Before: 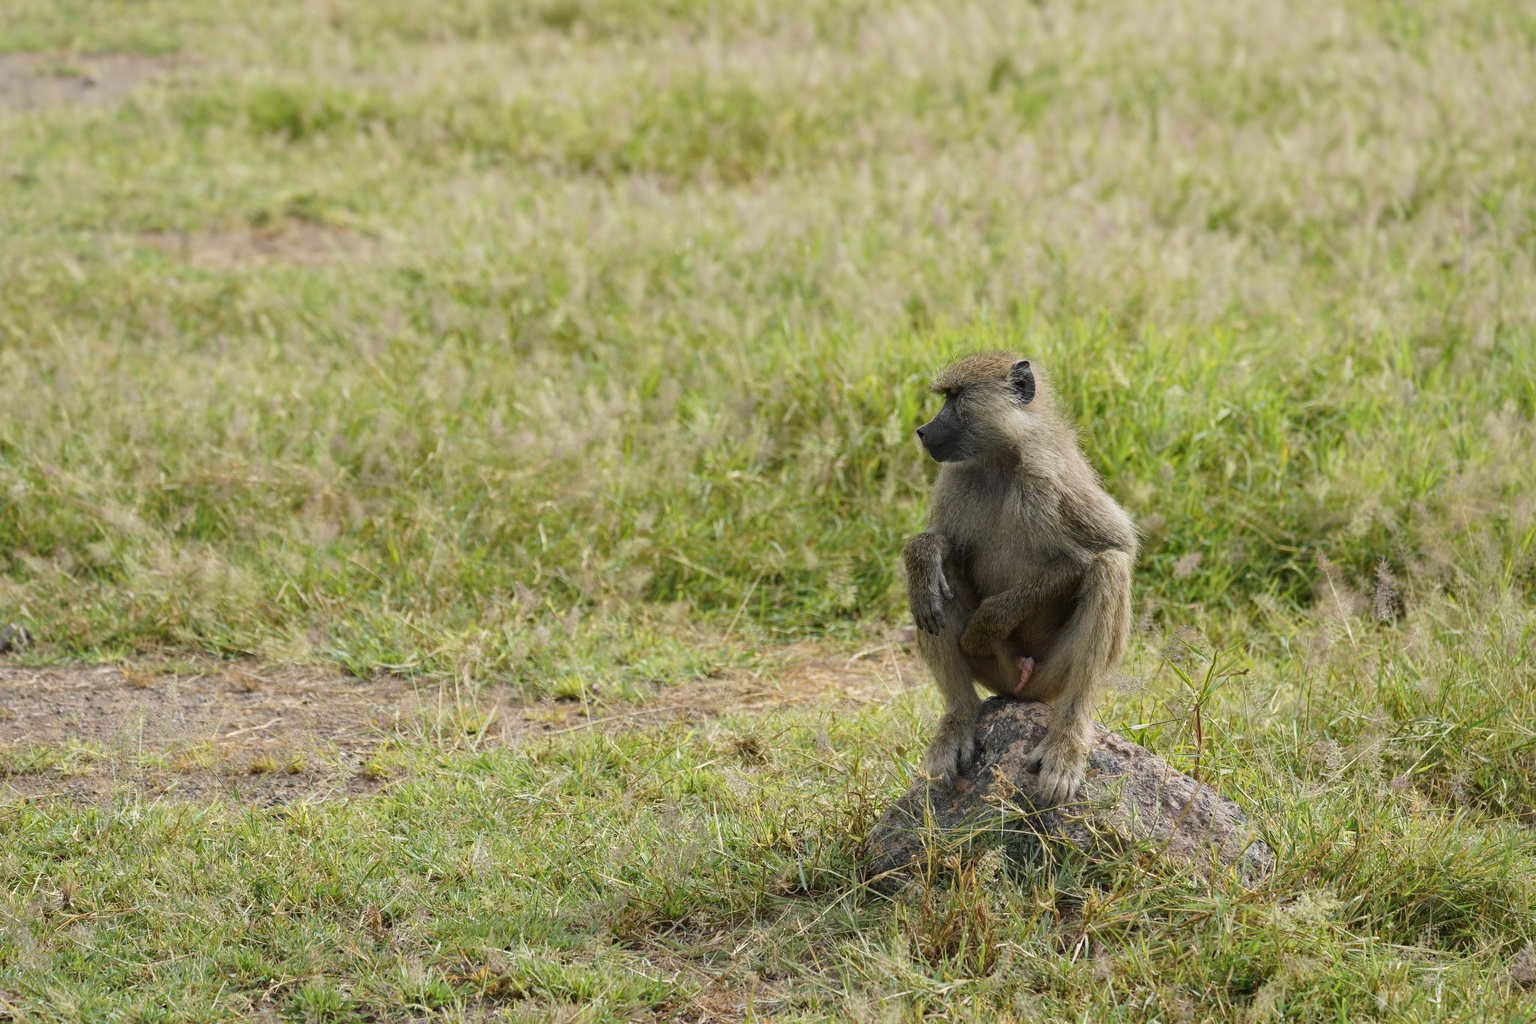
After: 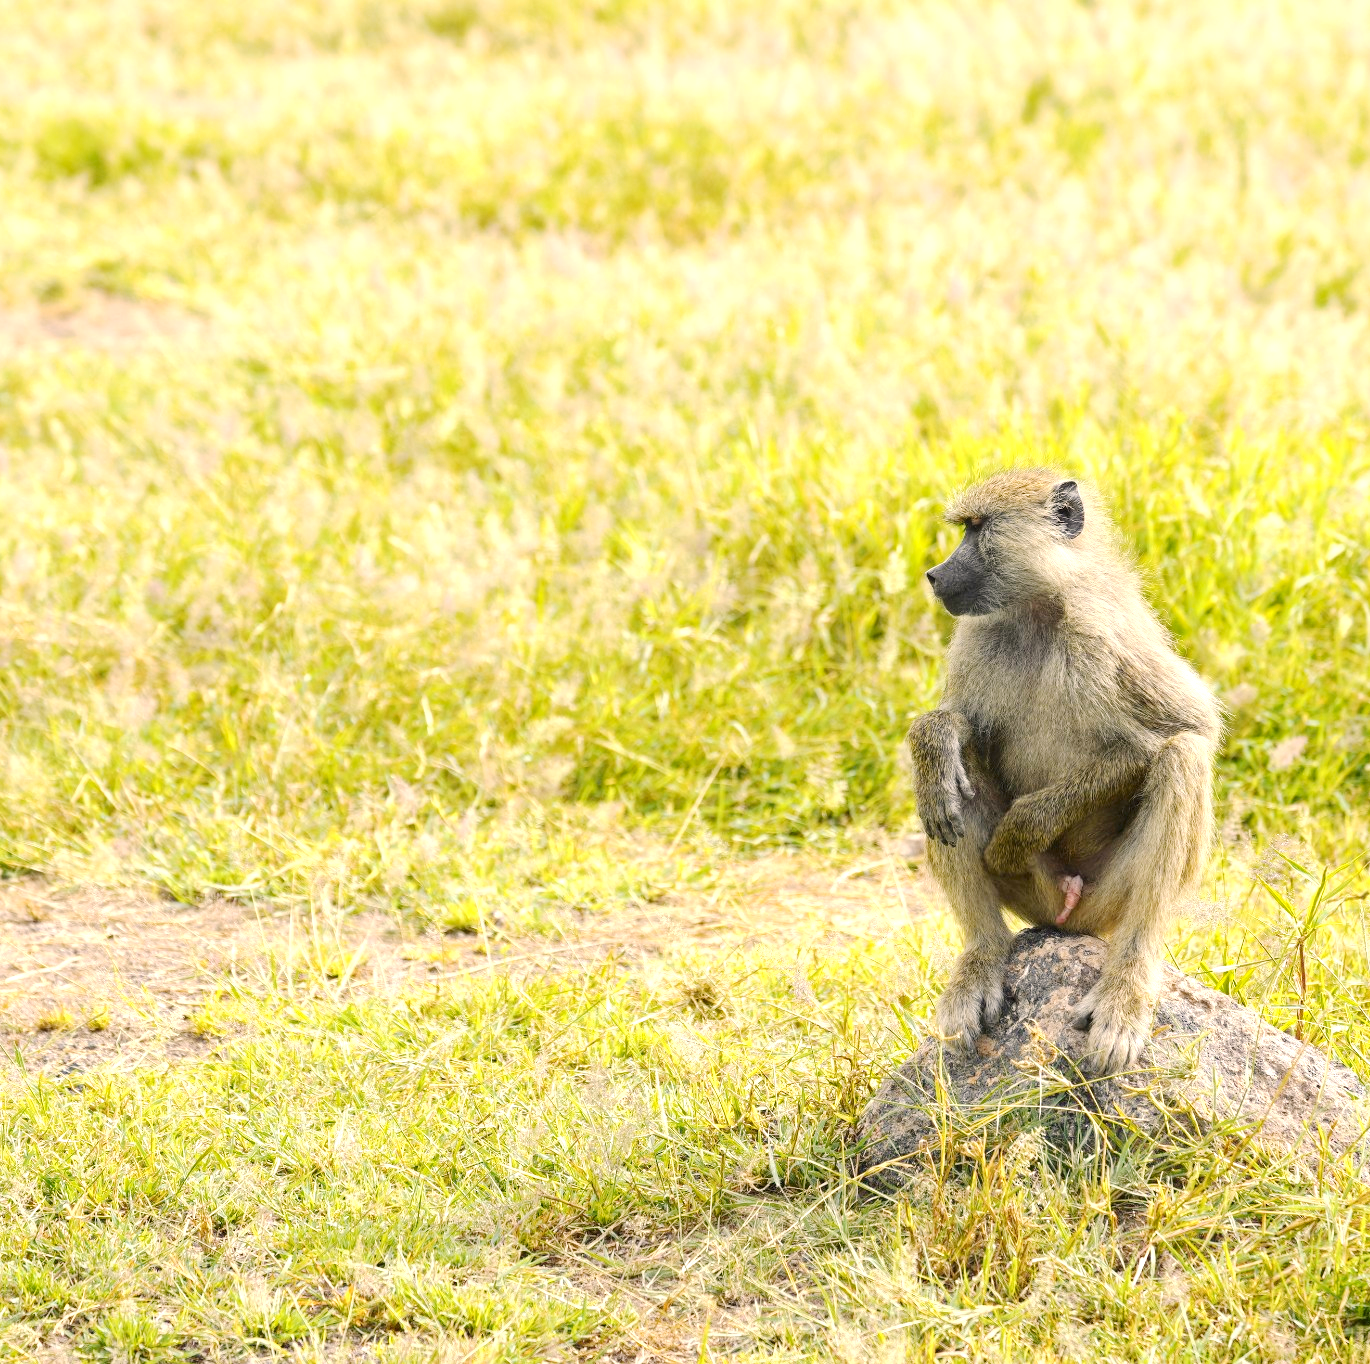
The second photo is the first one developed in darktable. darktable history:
exposure: black level correction 0, exposure 1.1 EV, compensate exposure bias true, compensate highlight preservation false
crop and rotate: left 14.467%, right 18.63%
local contrast: highlights 104%, shadows 102%, detail 119%, midtone range 0.2
color balance rgb: highlights gain › chroma 3.671%, highlights gain › hue 59.21°, perceptual saturation grading › global saturation 40.473%
base curve: curves: ch0 [(0, 0) (0.158, 0.273) (0.879, 0.895) (1, 1)], preserve colors none
contrast brightness saturation: contrast 0.114, saturation -0.171
